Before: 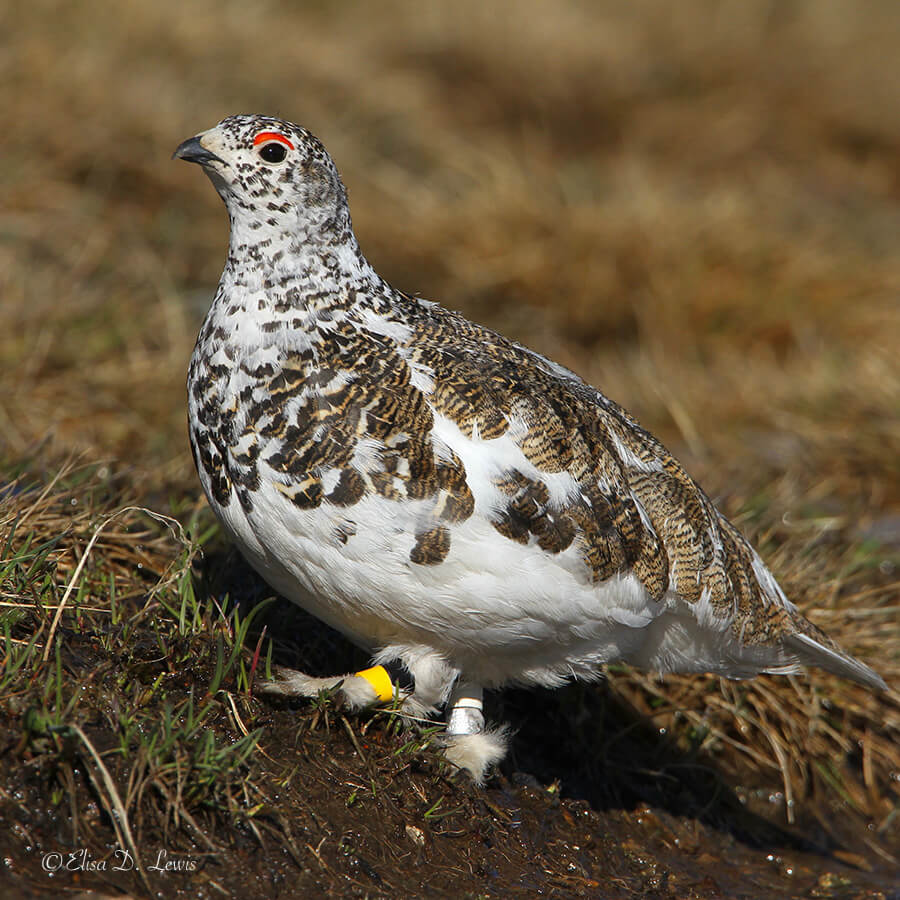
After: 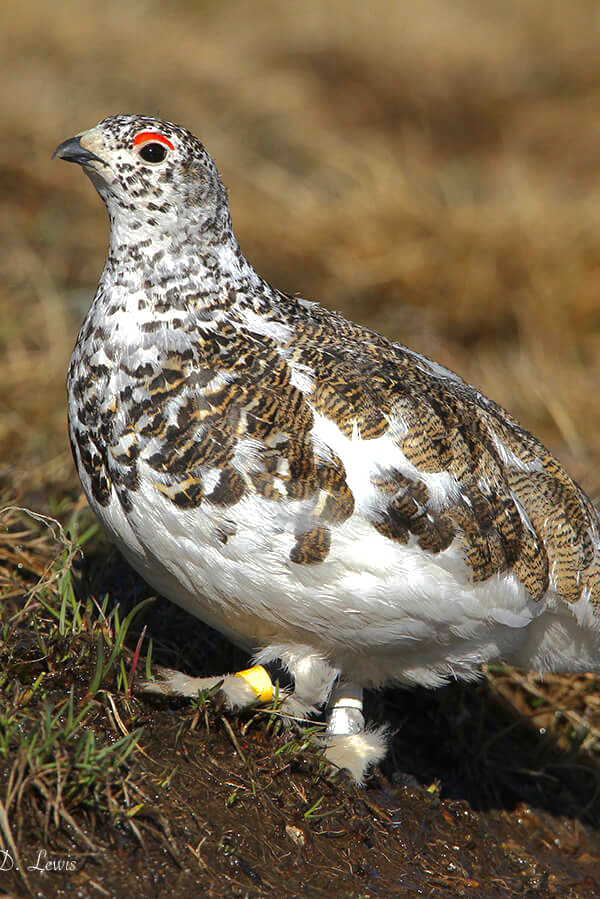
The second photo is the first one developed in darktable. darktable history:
crop and rotate: left 13.386%, right 19.912%
exposure: black level correction 0, exposure 0.5 EV, compensate highlight preservation false
shadows and highlights: shadows -19.41, highlights -73.23
